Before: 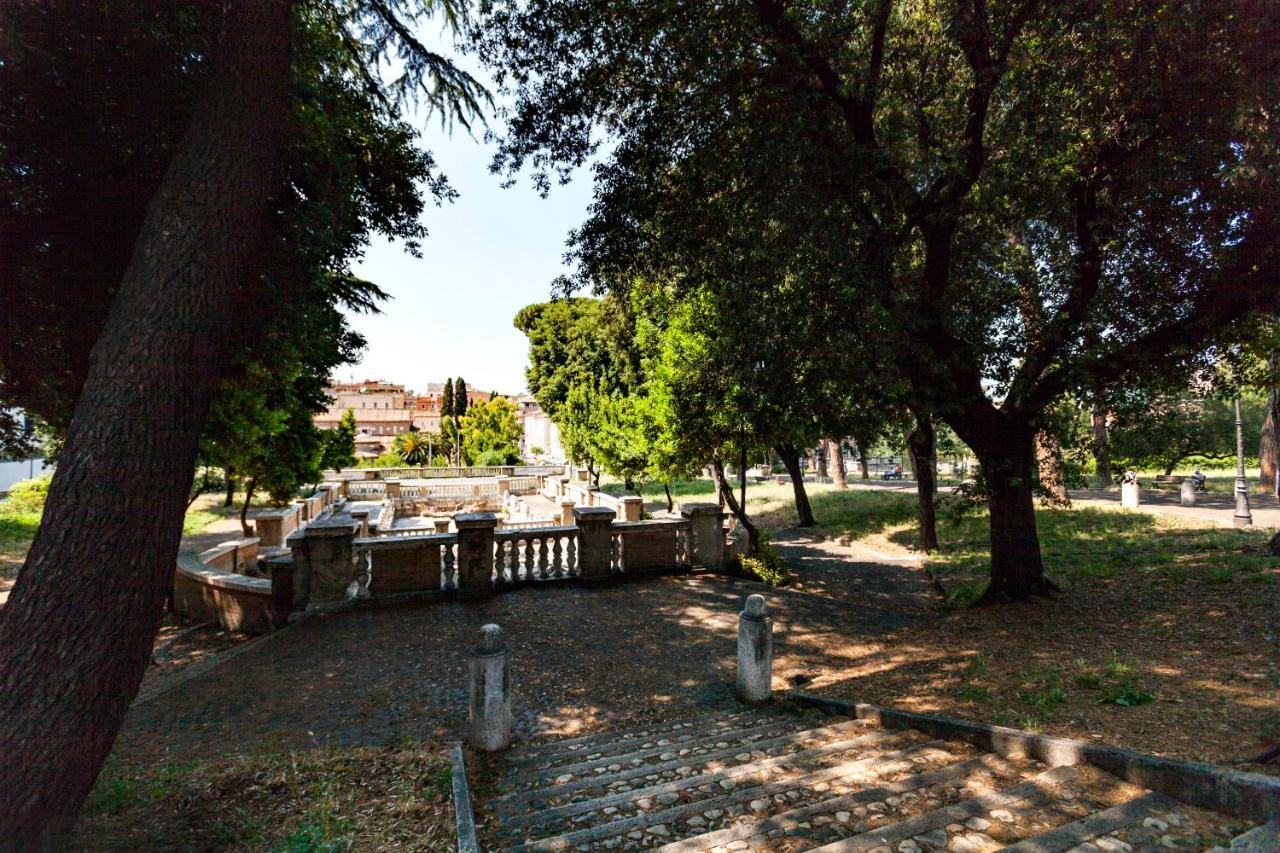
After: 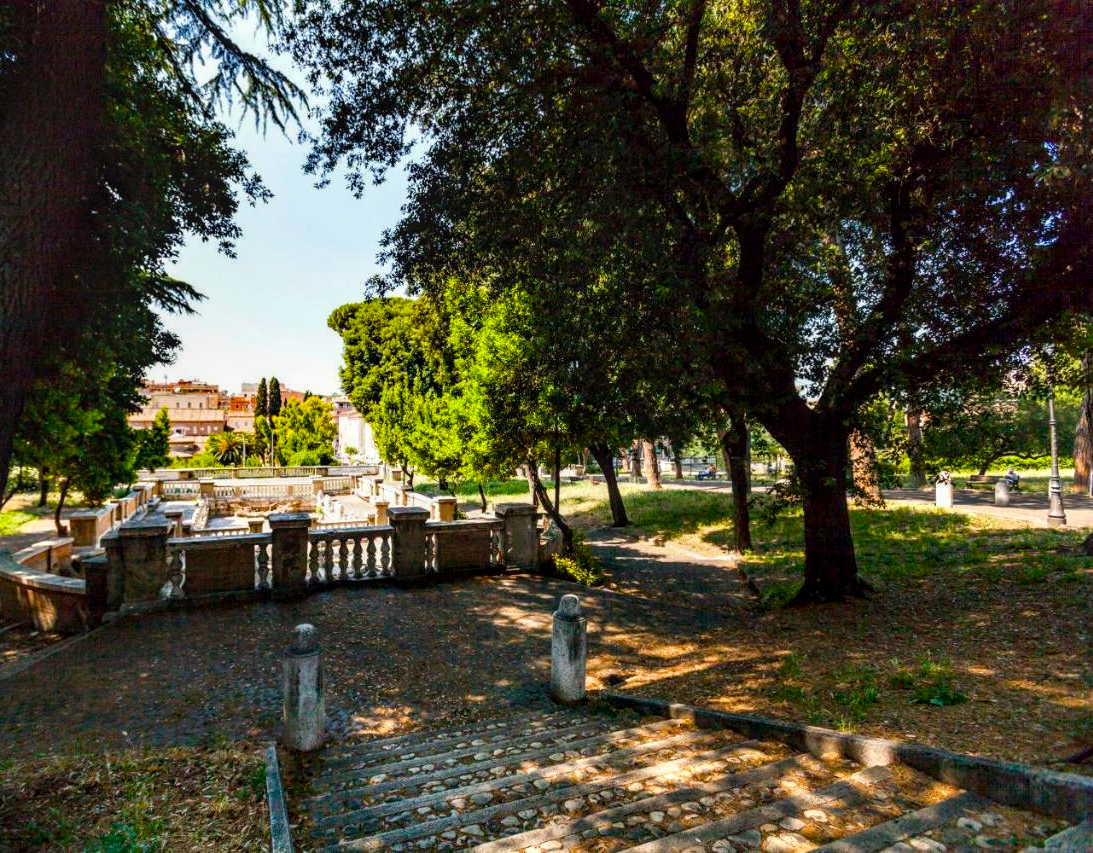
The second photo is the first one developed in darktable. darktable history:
crop and rotate: left 14.584%
color balance rgb: linear chroma grading › global chroma 15%, perceptual saturation grading › global saturation 30%
local contrast: on, module defaults
